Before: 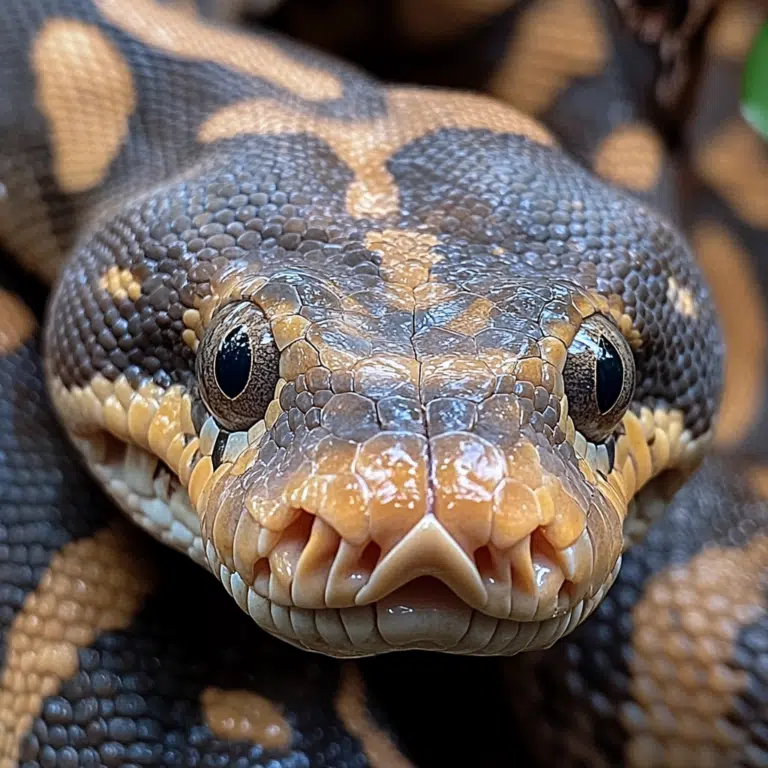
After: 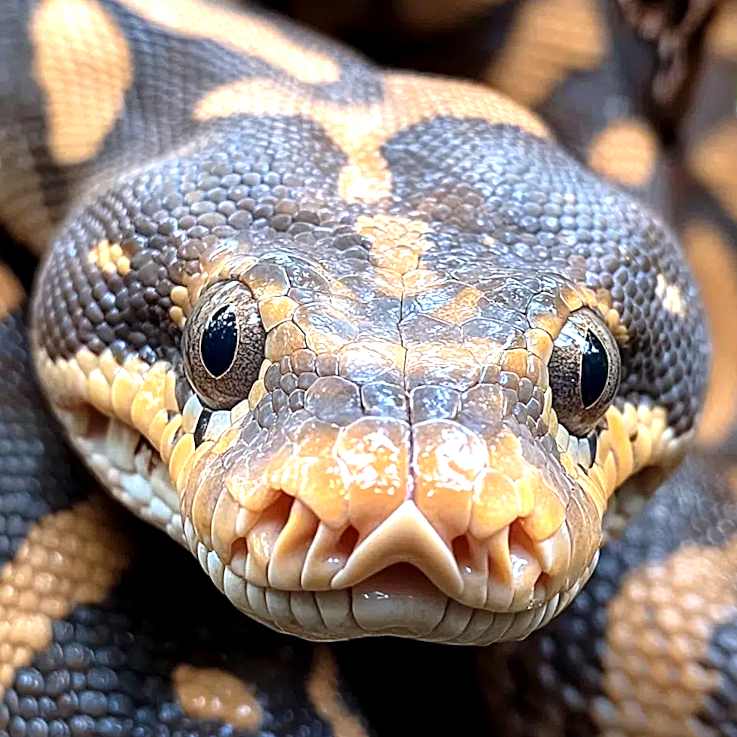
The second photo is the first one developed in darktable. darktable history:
exposure: black level correction 0.001, exposure 0.955 EV, compensate exposure bias true, compensate highlight preservation false
crop and rotate: angle -2.38°
